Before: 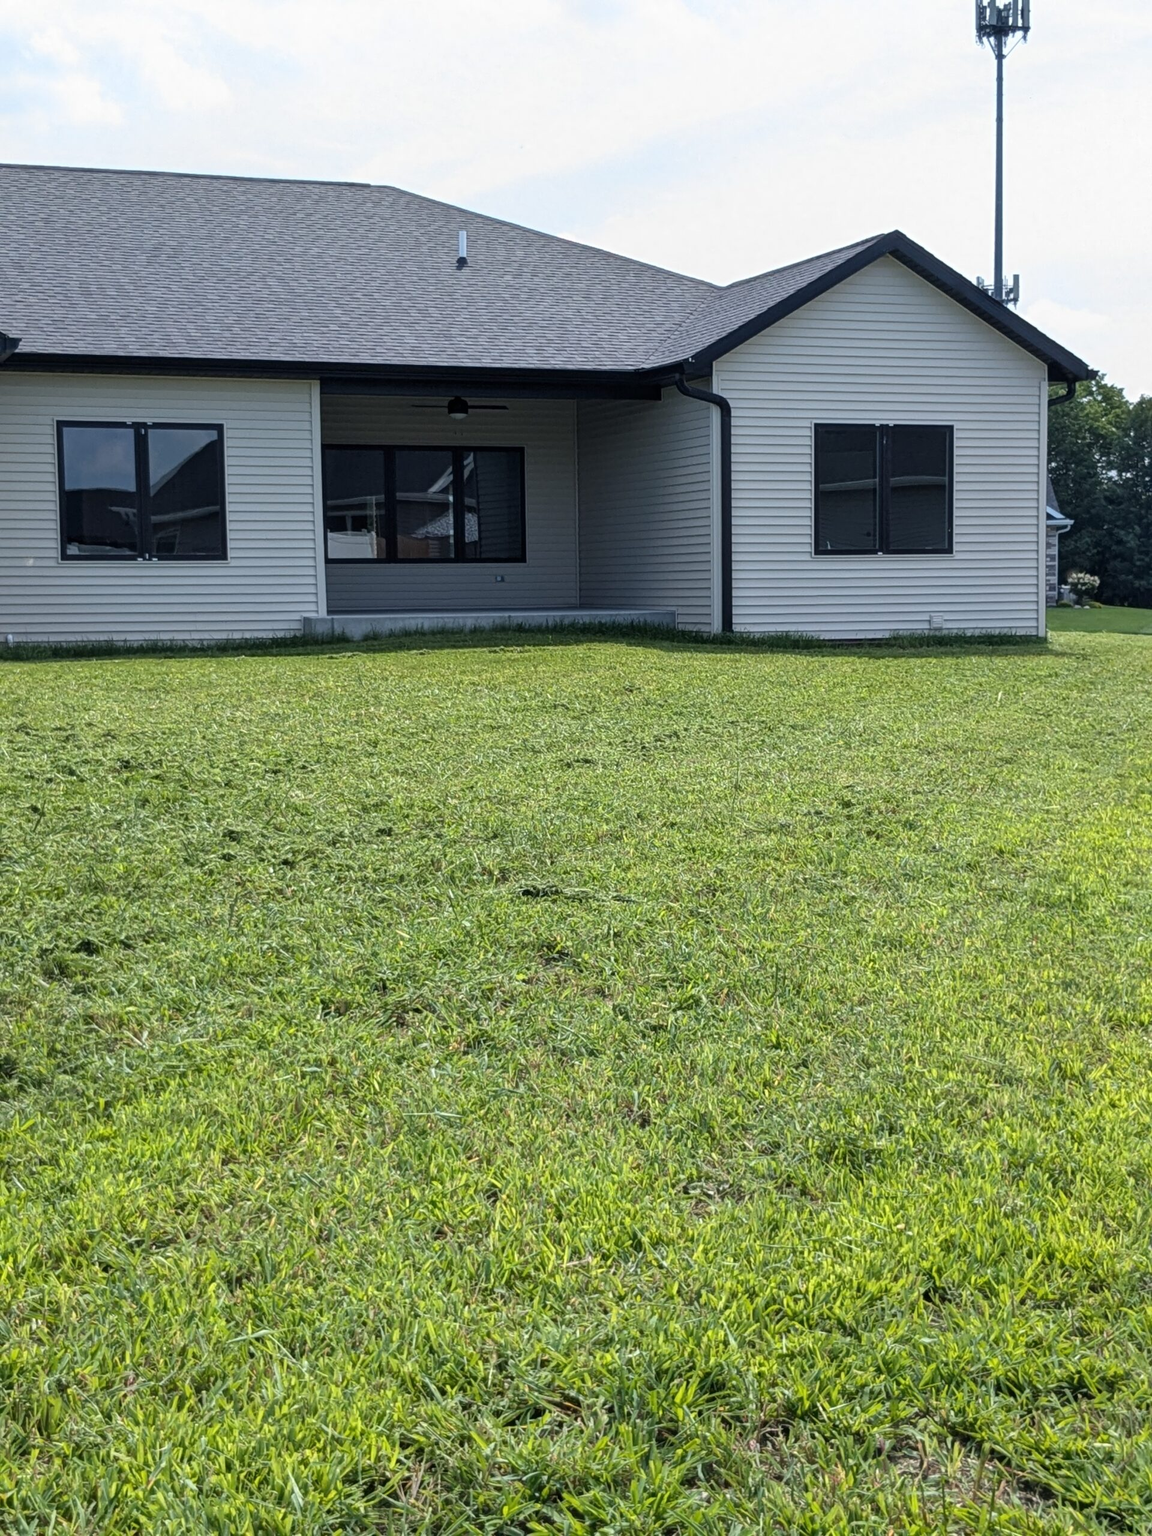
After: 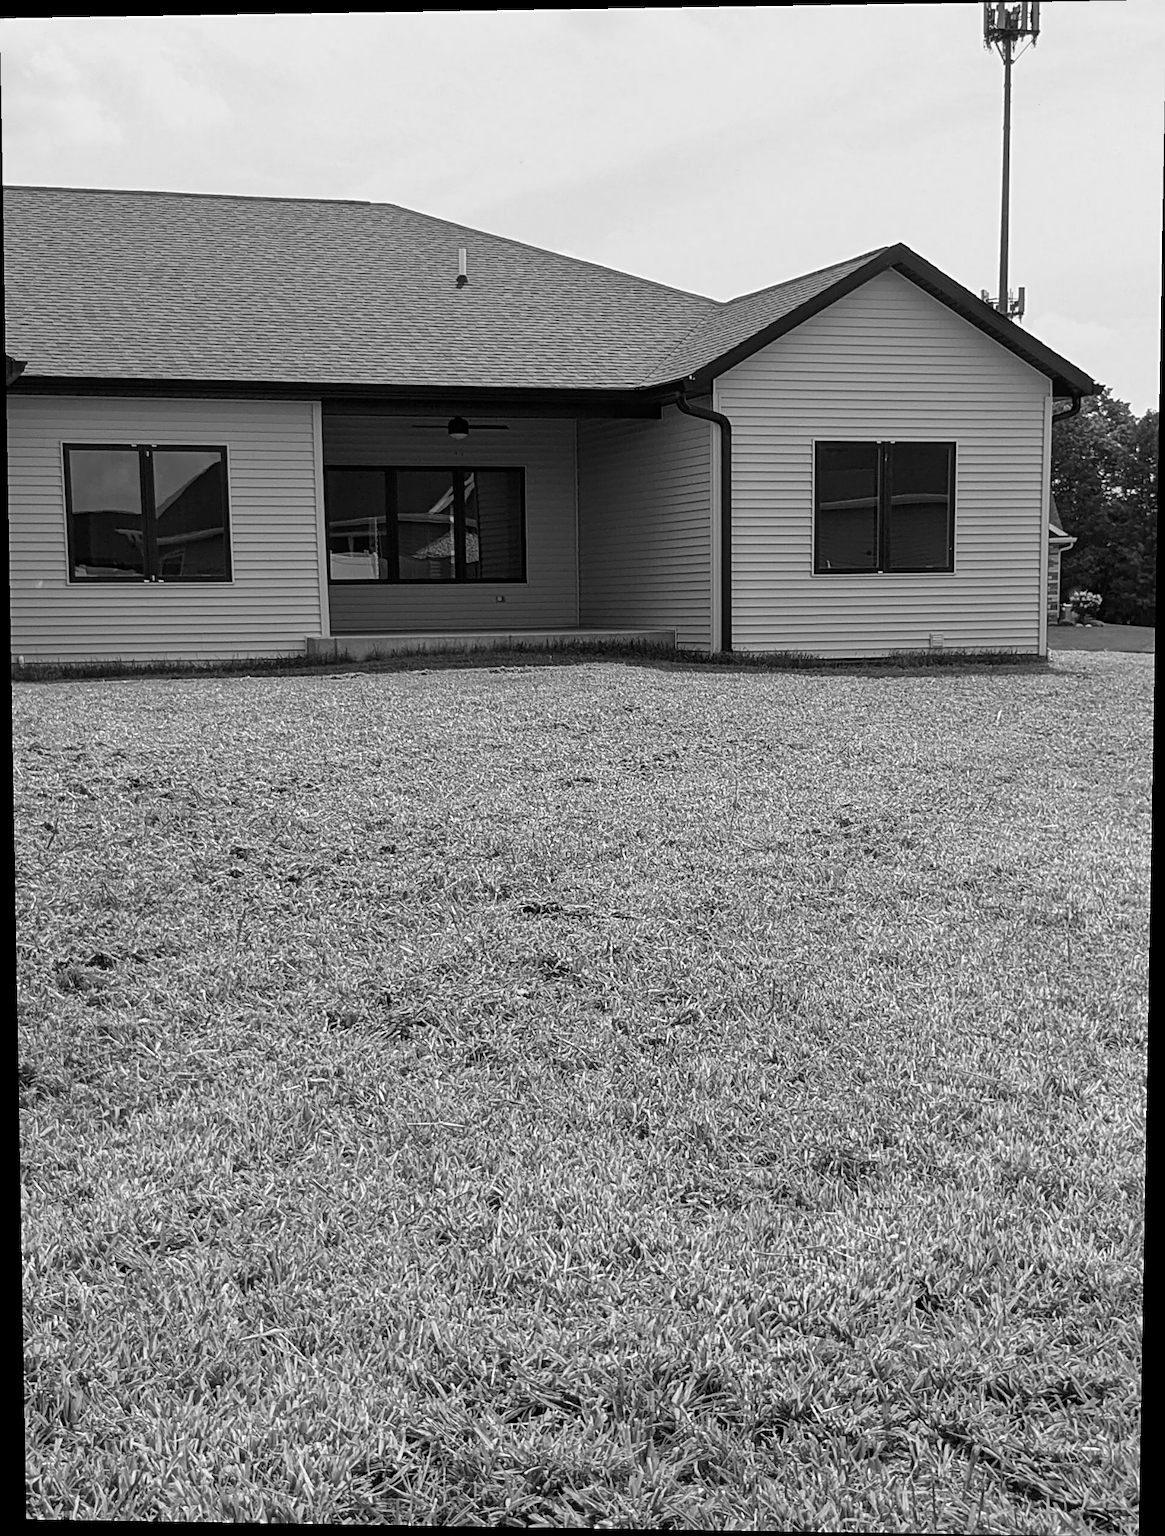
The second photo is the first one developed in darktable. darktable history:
monochrome: a -92.57, b 58.91
sharpen: radius 2.531, amount 0.628
rotate and perspective: lens shift (vertical) 0.048, lens shift (horizontal) -0.024, automatic cropping off
